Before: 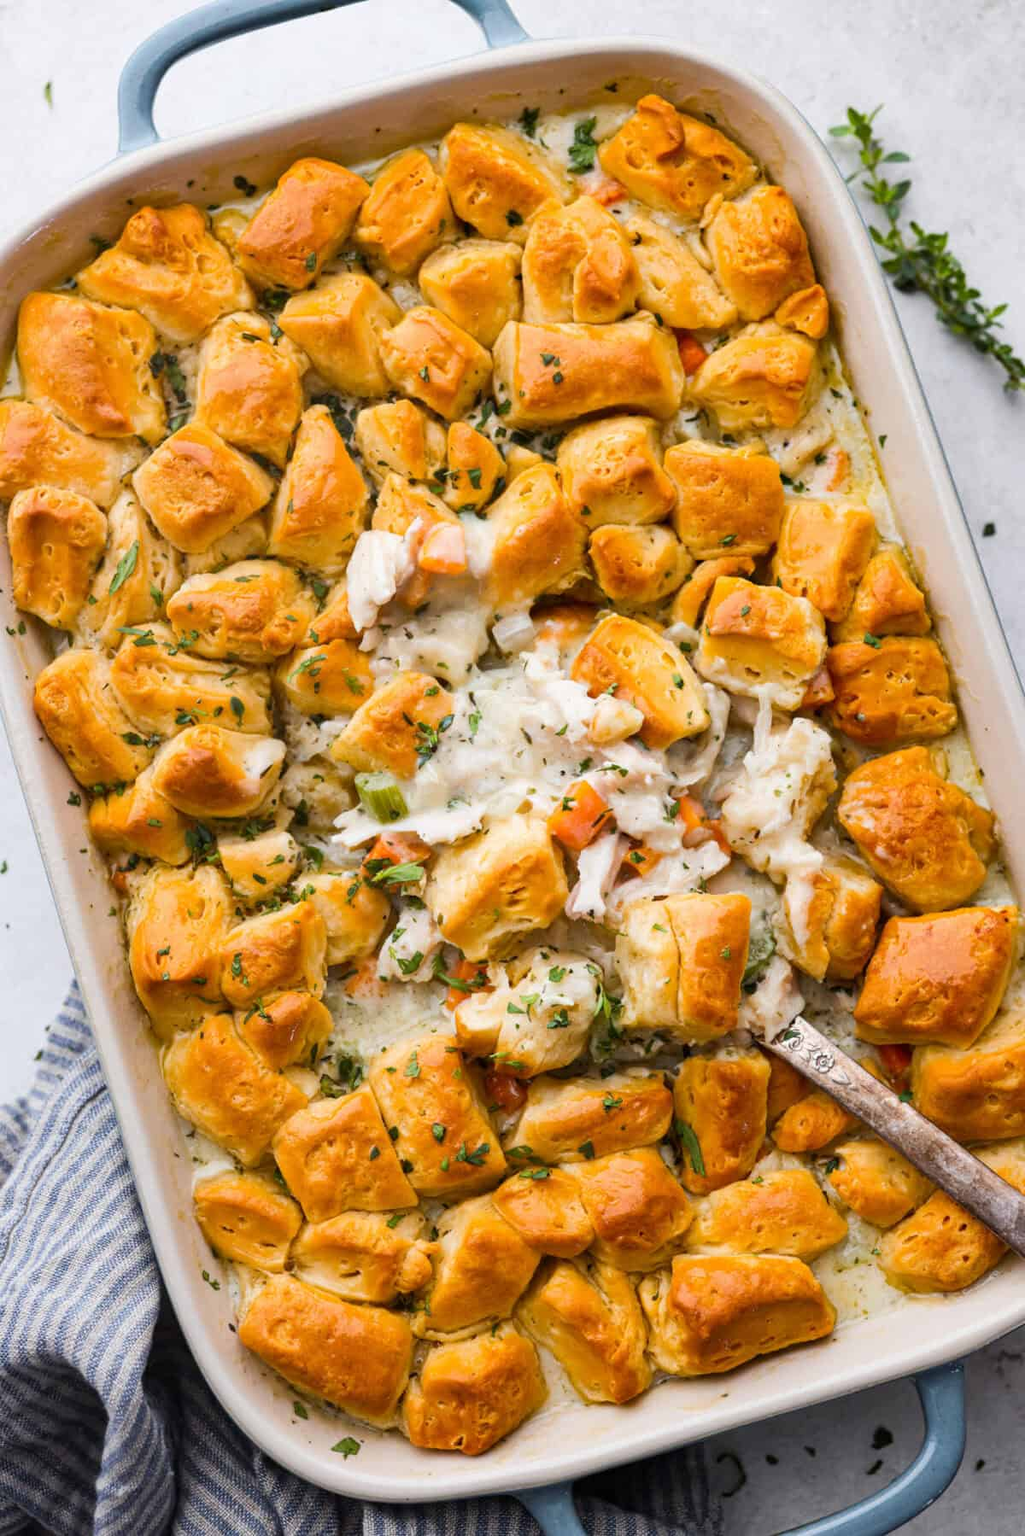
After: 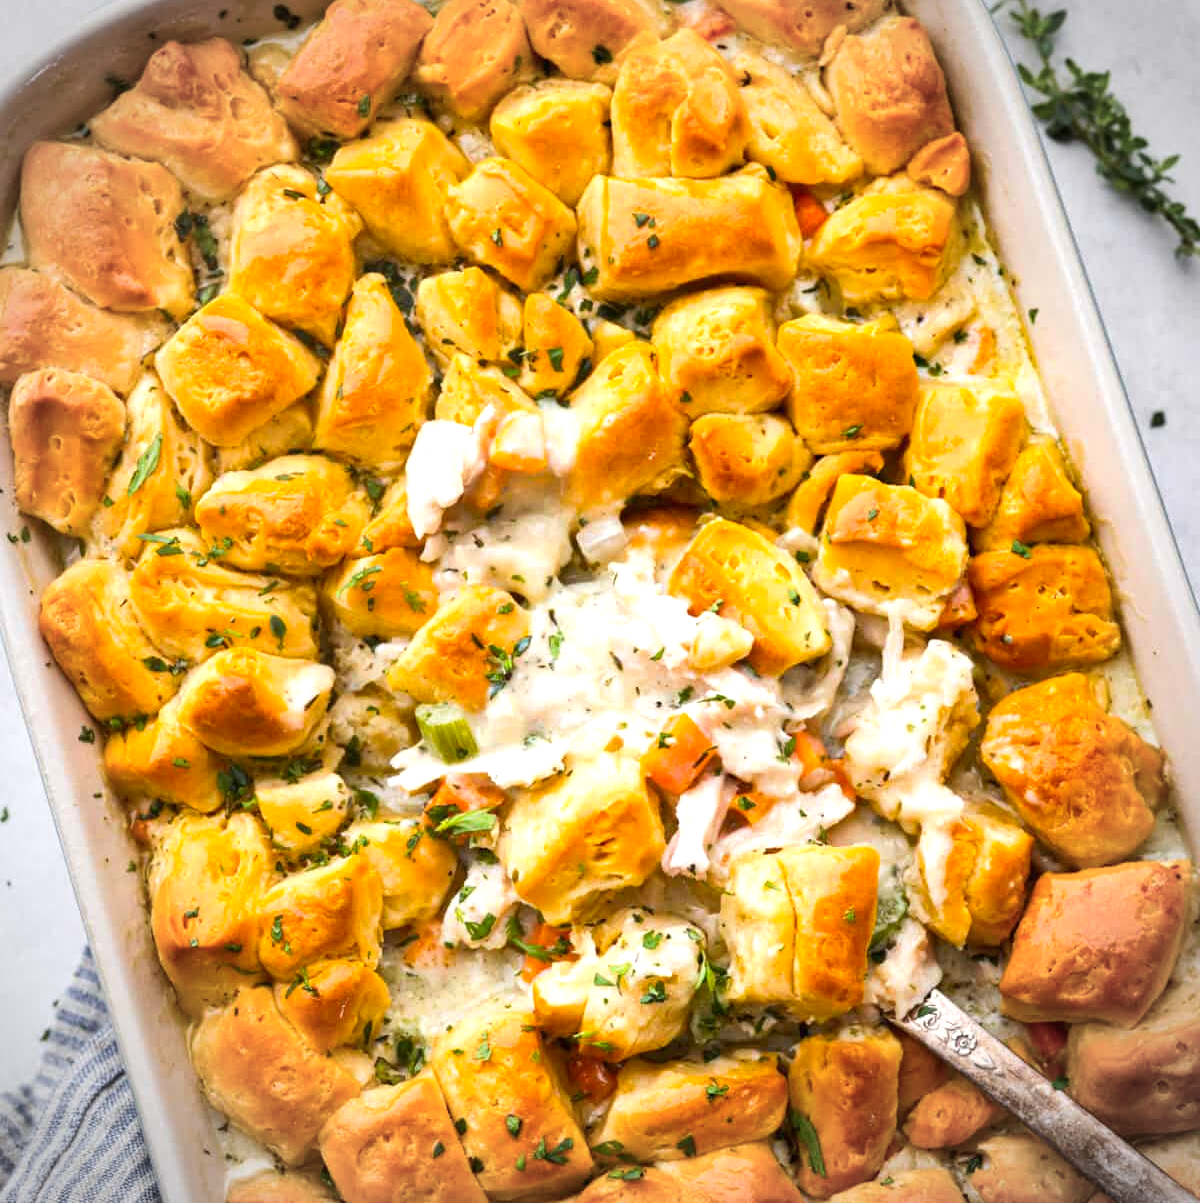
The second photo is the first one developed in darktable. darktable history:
crop: top 11.18%, bottom 21.921%
vignetting: automatic ratio true
contrast brightness saturation: contrast 0.04, saturation 0.072
color balance rgb: highlights gain › luminance 14.8%, perceptual saturation grading › global saturation 0.525%, global vibrance 20%
exposure: exposure 0.365 EV, compensate exposure bias true, compensate highlight preservation false
